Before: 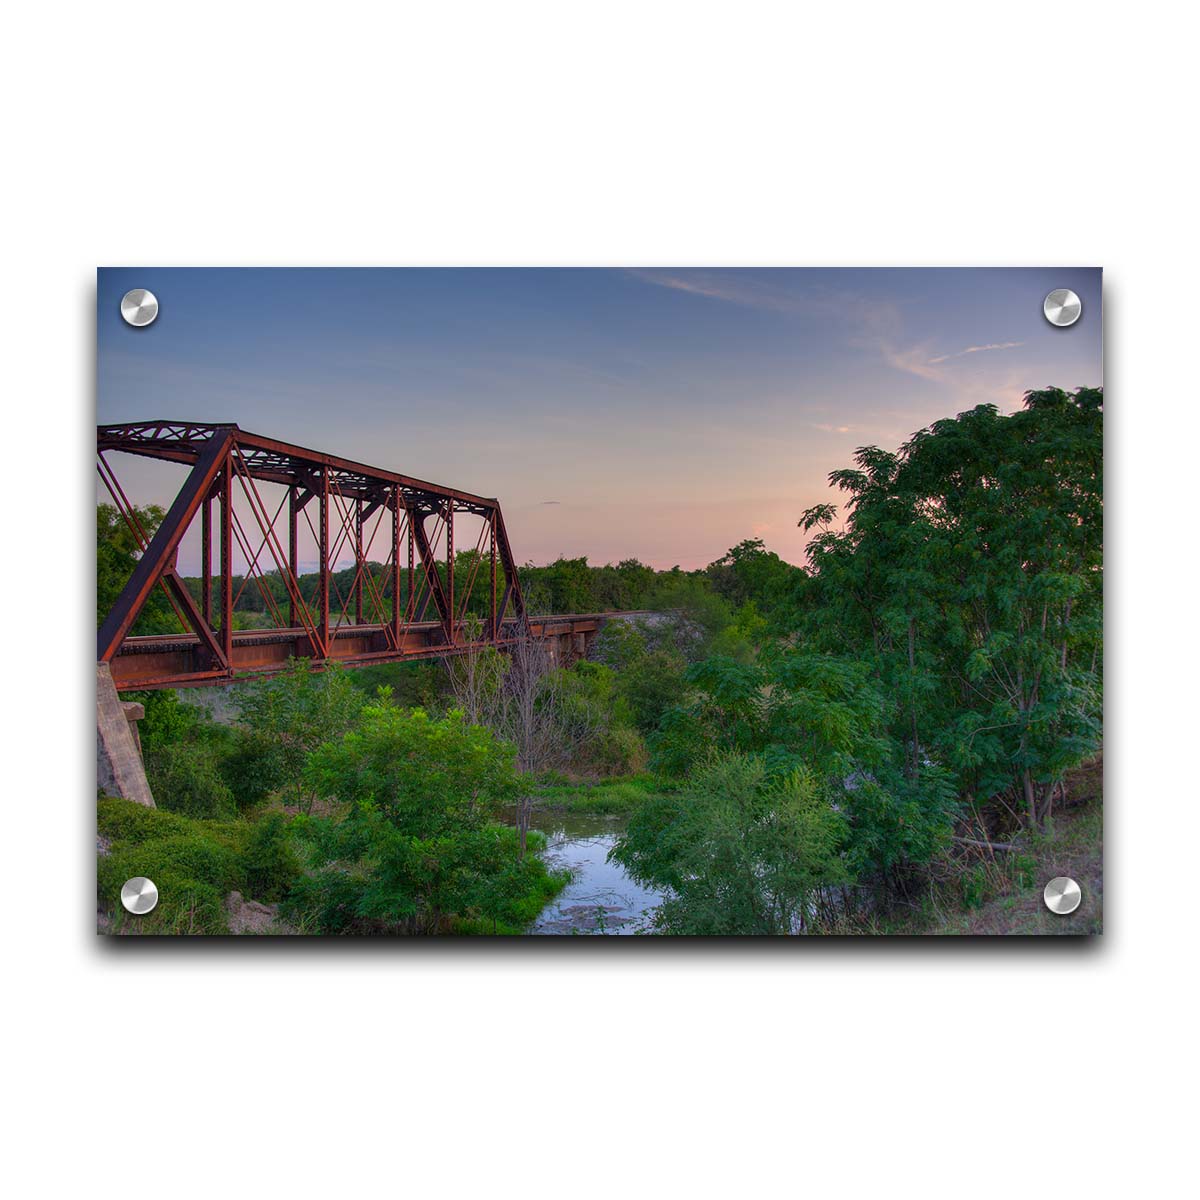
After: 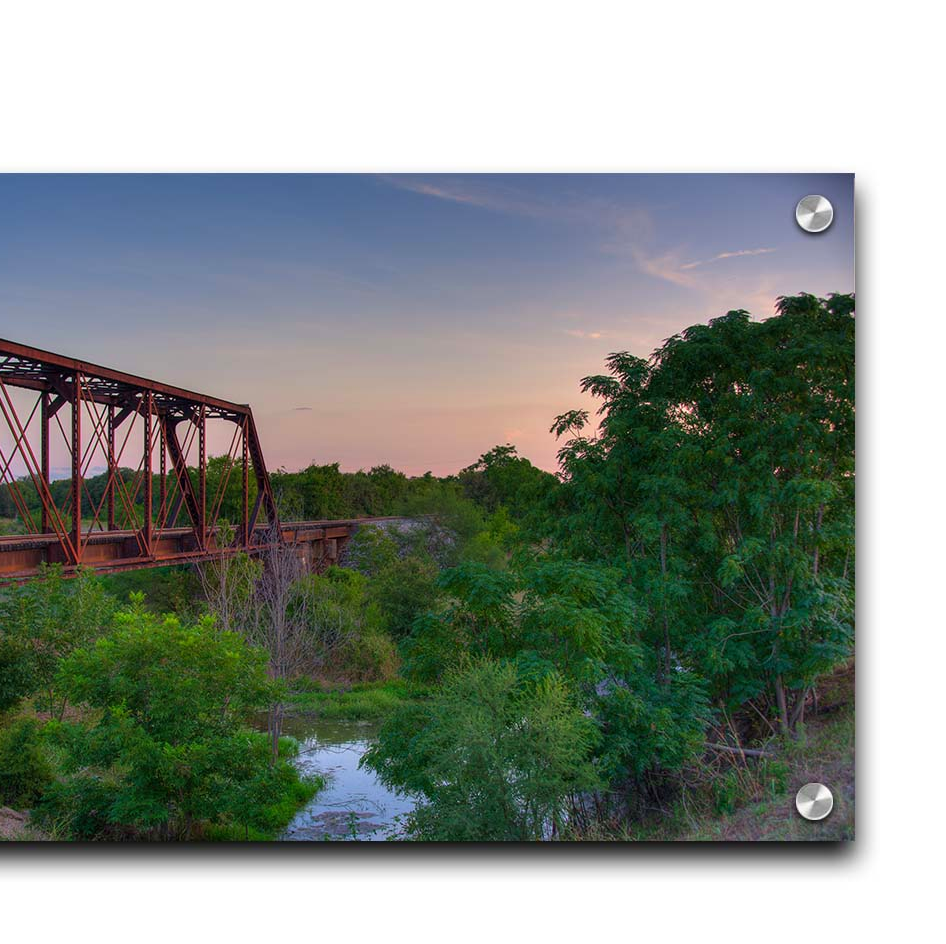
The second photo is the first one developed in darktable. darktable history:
velvia: strength 15%
crop and rotate: left 20.74%, top 7.912%, right 0.375%, bottom 13.378%
